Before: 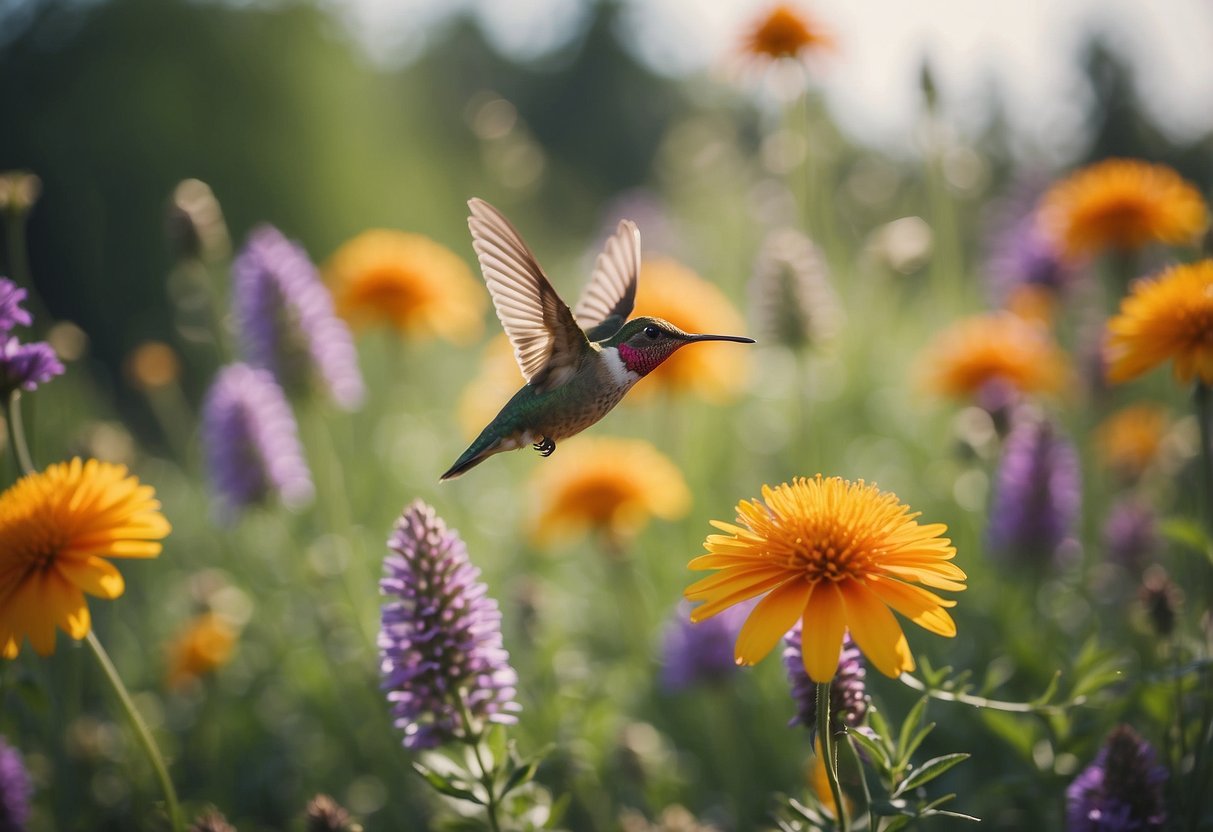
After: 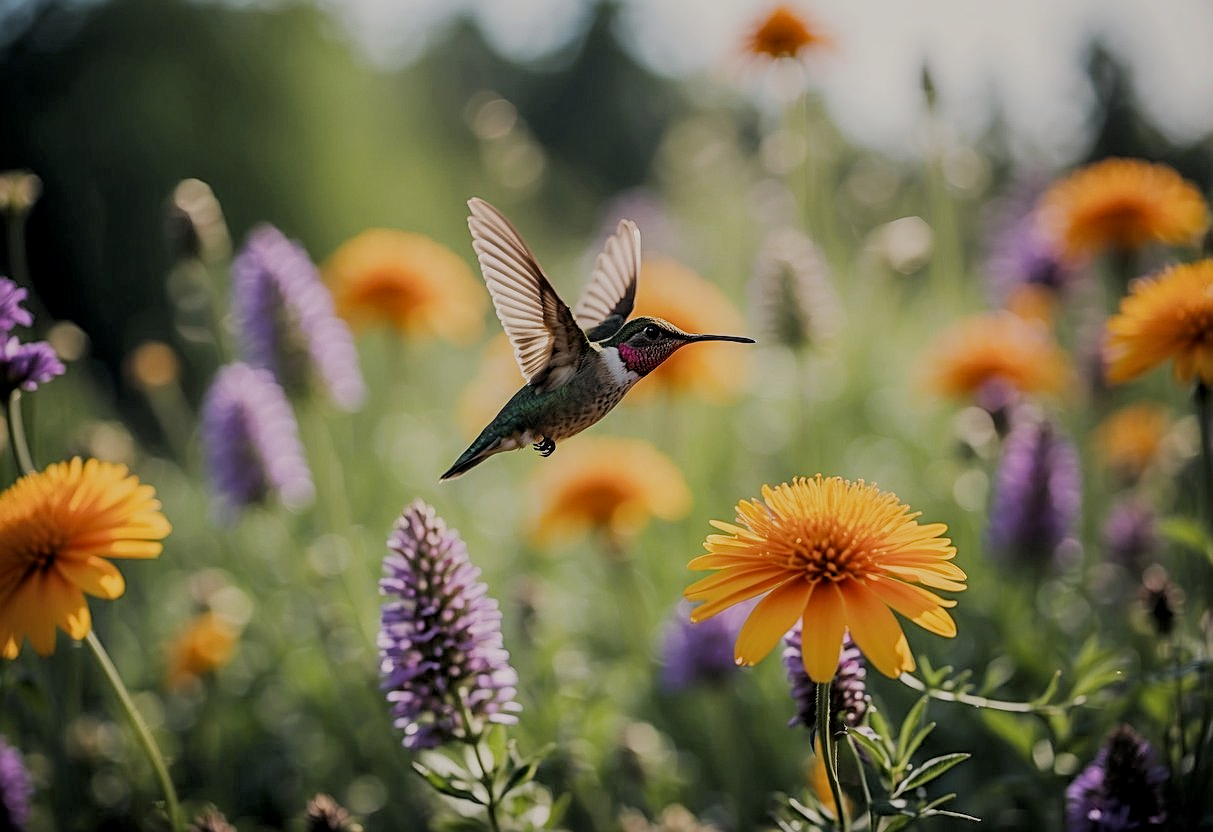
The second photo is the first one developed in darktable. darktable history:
sharpen: radius 2.562, amount 0.635
local contrast: on, module defaults
filmic rgb: black relative exposure -6.13 EV, white relative exposure 6.96 EV, threshold 3 EV, hardness 2.25, enable highlight reconstruction true
